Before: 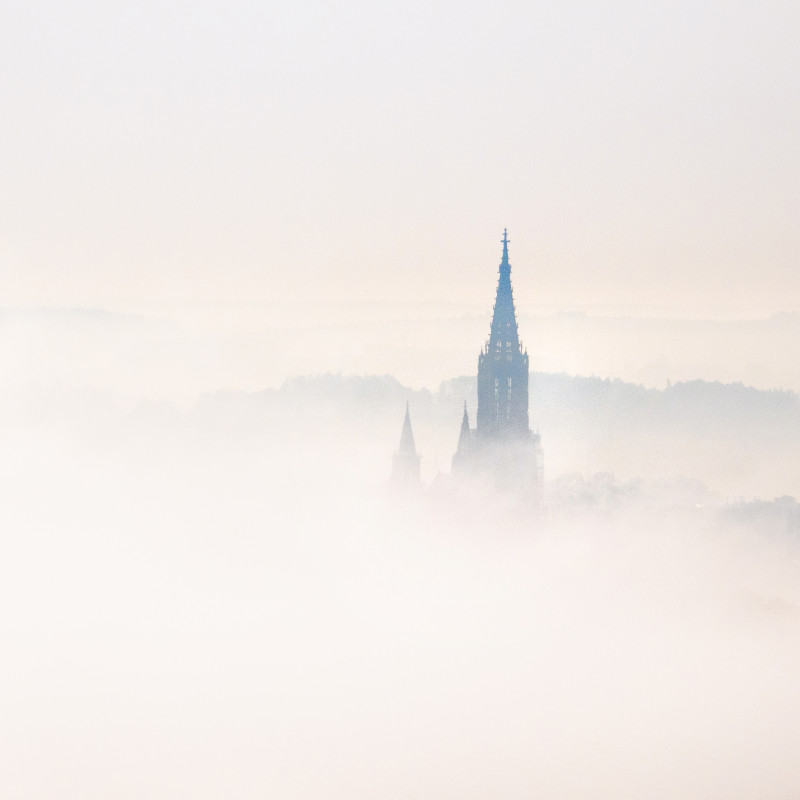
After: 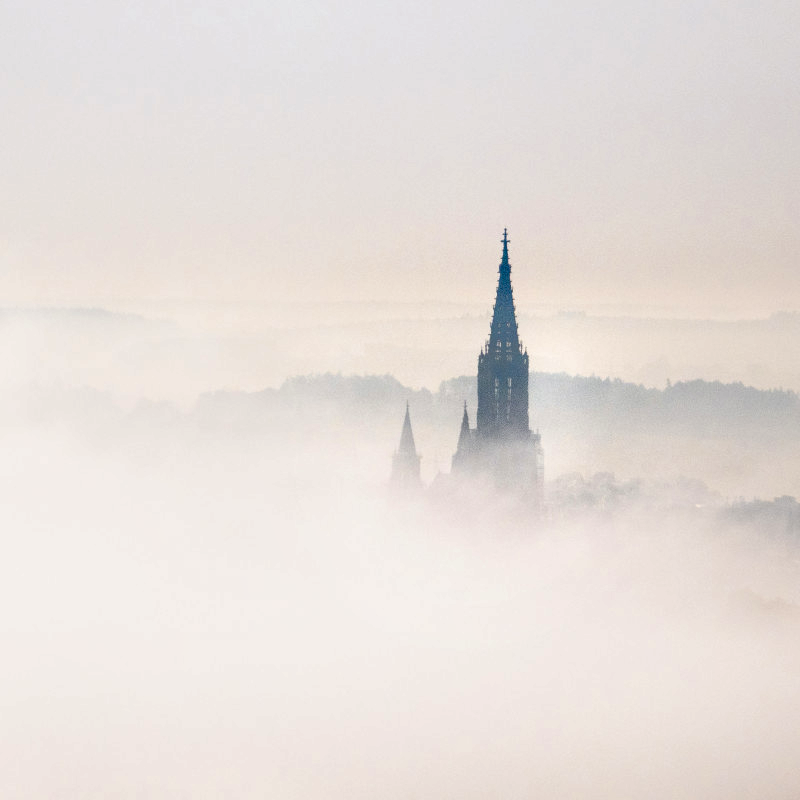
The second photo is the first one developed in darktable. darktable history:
shadows and highlights: radius 264.23, soften with gaussian
